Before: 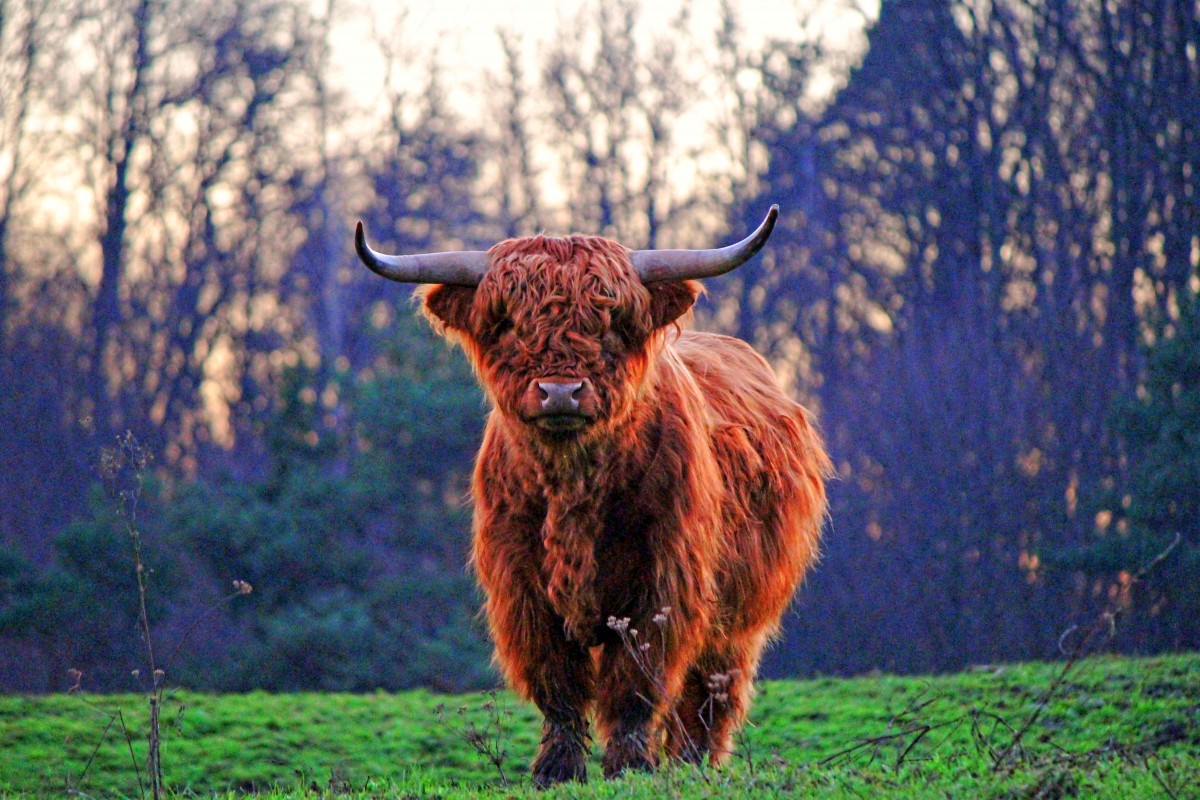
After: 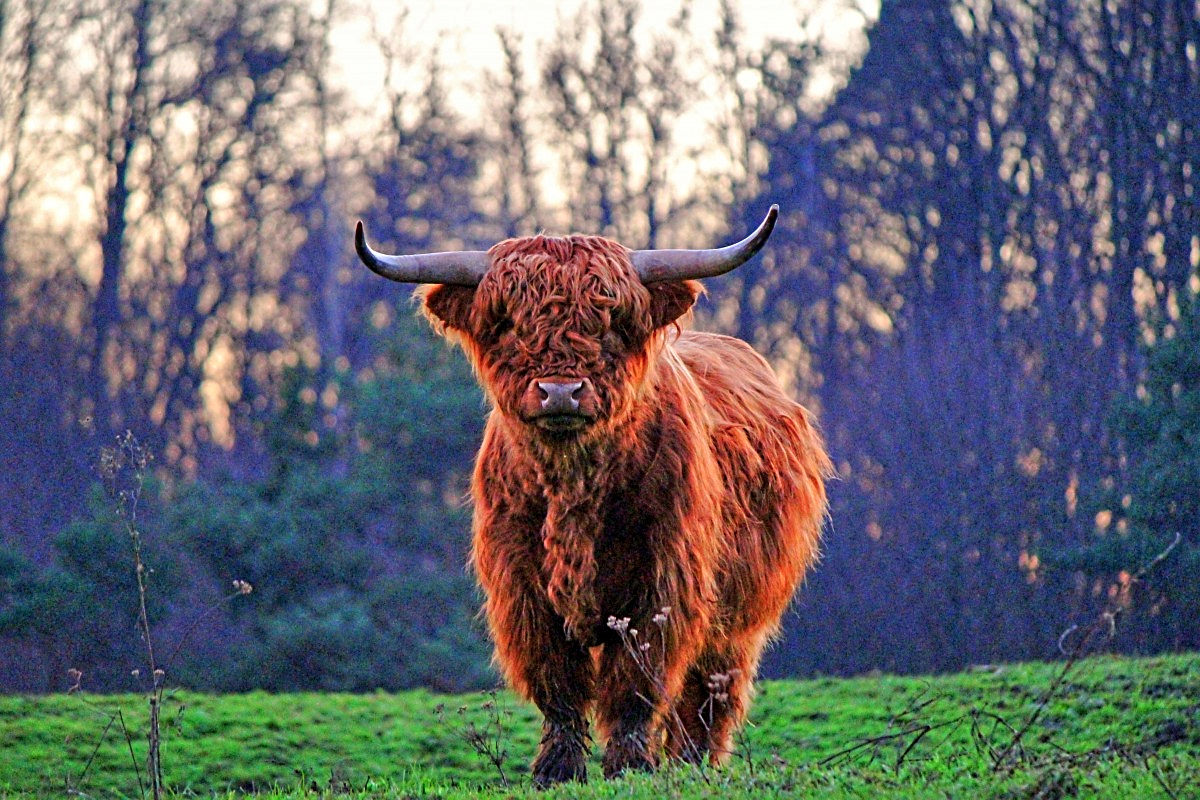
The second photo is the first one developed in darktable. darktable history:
shadows and highlights: low approximation 0.01, soften with gaussian
sharpen: amount 0.554
